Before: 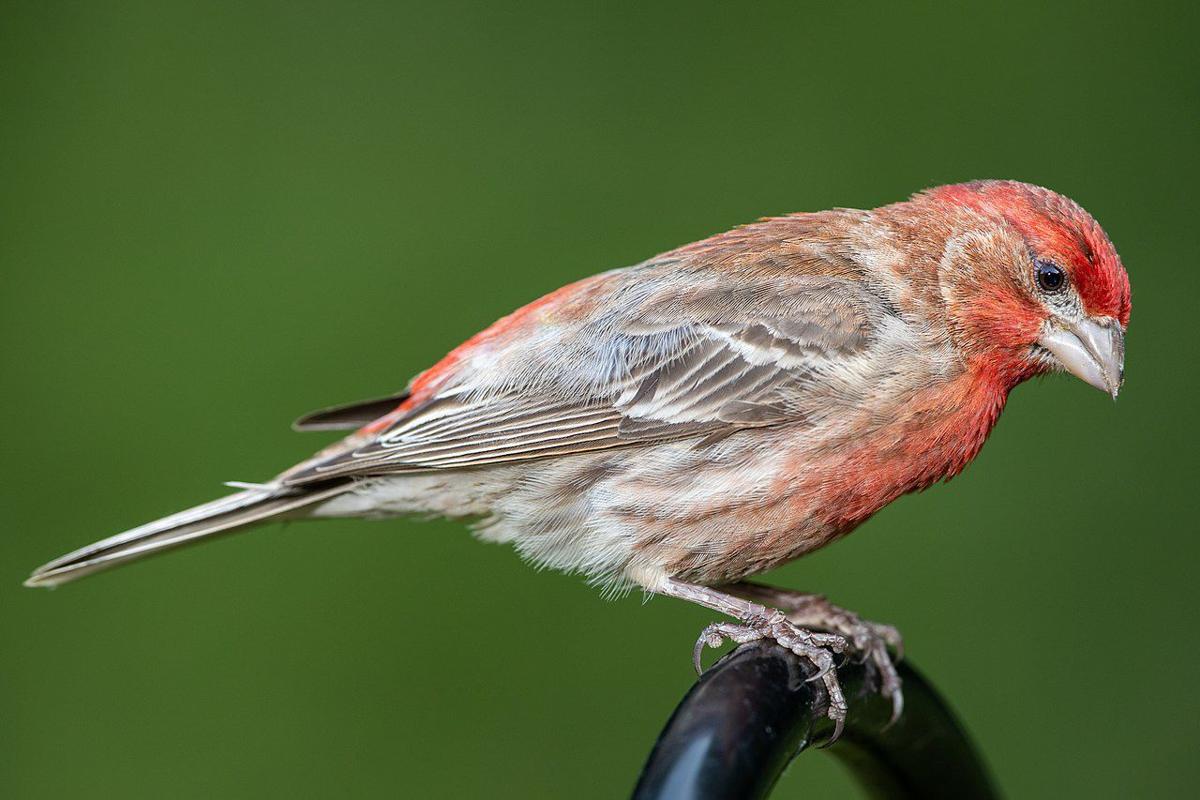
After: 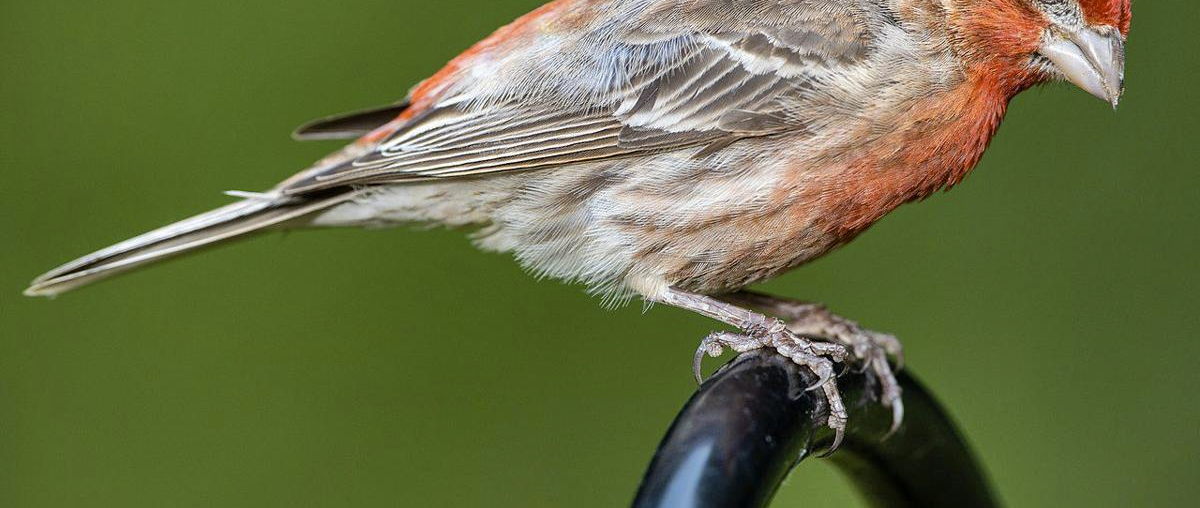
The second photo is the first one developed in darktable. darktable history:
color contrast: green-magenta contrast 0.8, blue-yellow contrast 1.1, unbound 0
crop and rotate: top 36.435%
shadows and highlights: shadows 60, soften with gaussian
